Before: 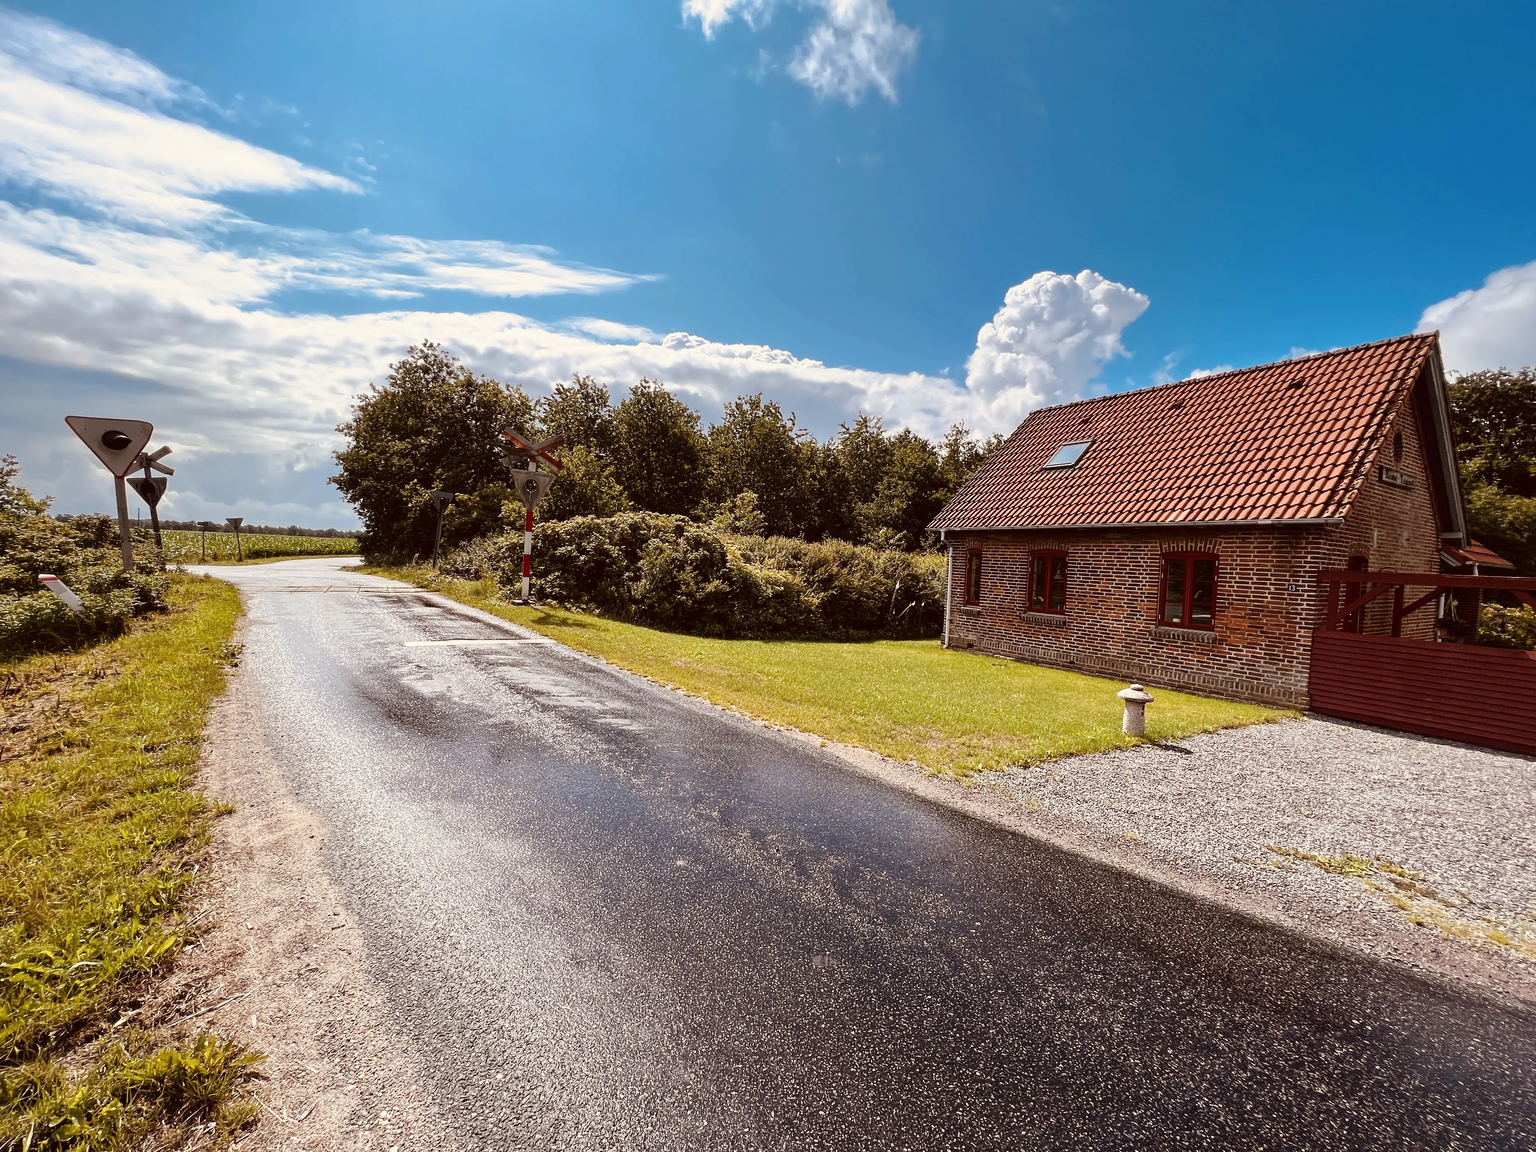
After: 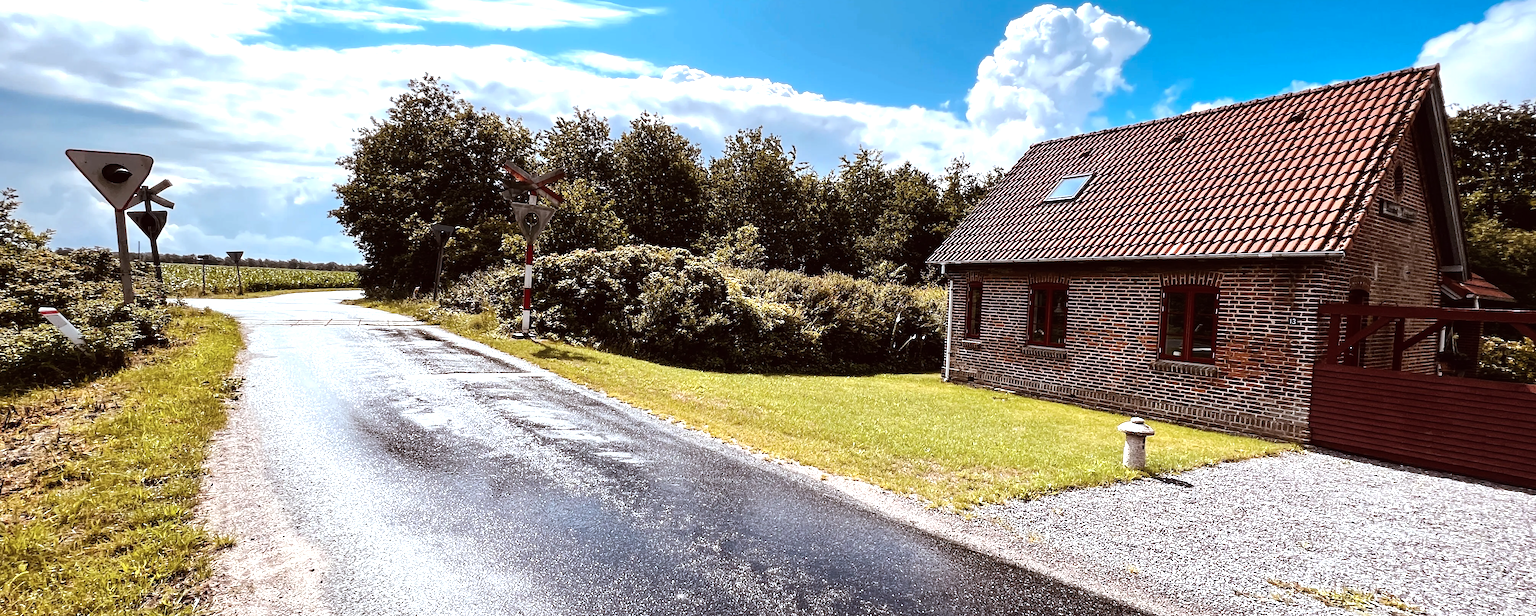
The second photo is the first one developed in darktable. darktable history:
color correction: highlights a* -4.04, highlights b* -11.11
tone equalizer: -8 EV -0.752 EV, -7 EV -0.67 EV, -6 EV -0.575 EV, -5 EV -0.403 EV, -3 EV 0.38 EV, -2 EV 0.6 EV, -1 EV 0.696 EV, +0 EV 0.748 EV, edges refinement/feathering 500, mask exposure compensation -1.57 EV, preserve details no
crop and rotate: top 23.208%, bottom 23.303%
